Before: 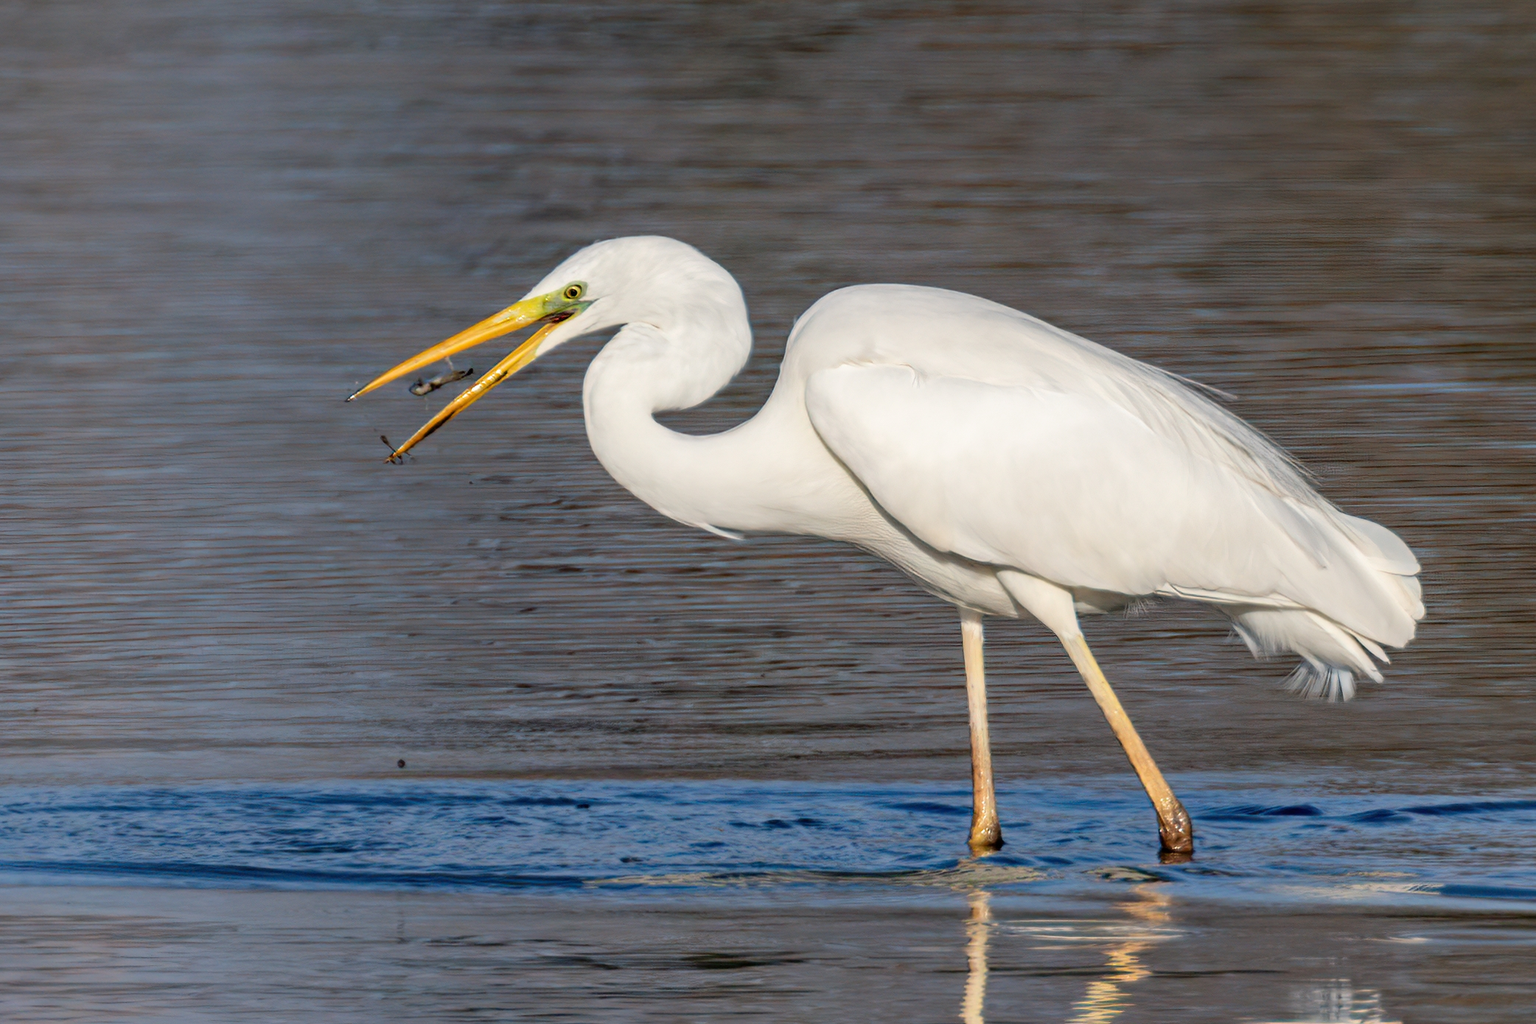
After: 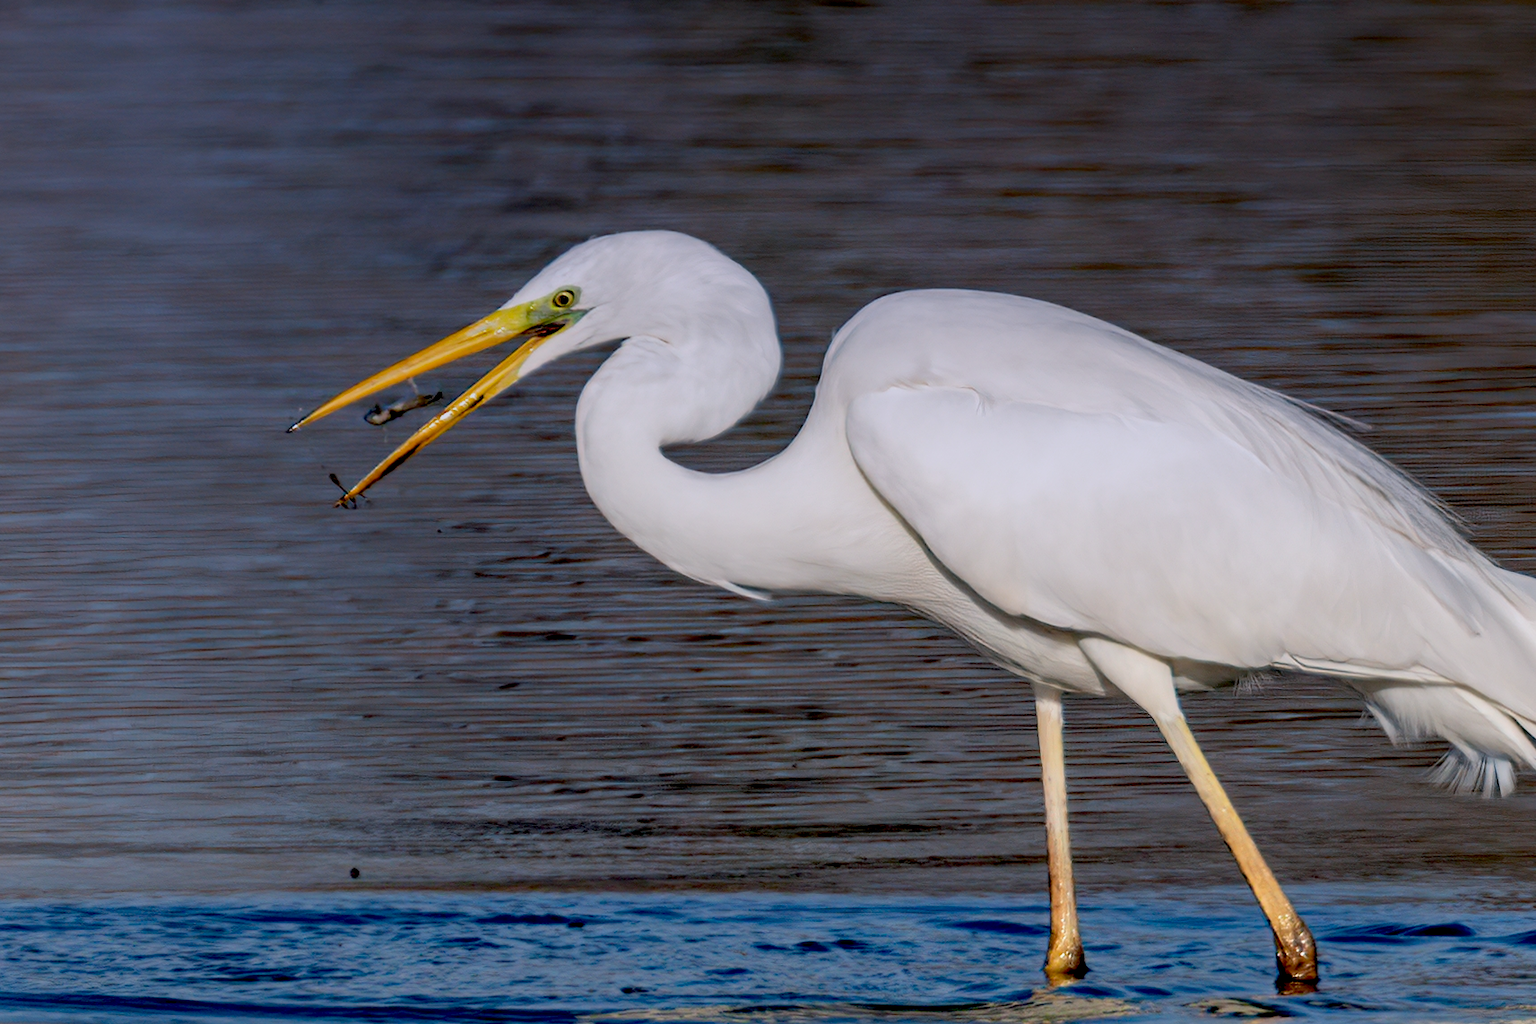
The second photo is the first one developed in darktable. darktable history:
graduated density: hue 238.83°, saturation 50%
exposure: black level correction 0.029, exposure -0.073 EV, compensate highlight preservation false
crop and rotate: left 7.196%, top 4.574%, right 10.605%, bottom 13.178%
